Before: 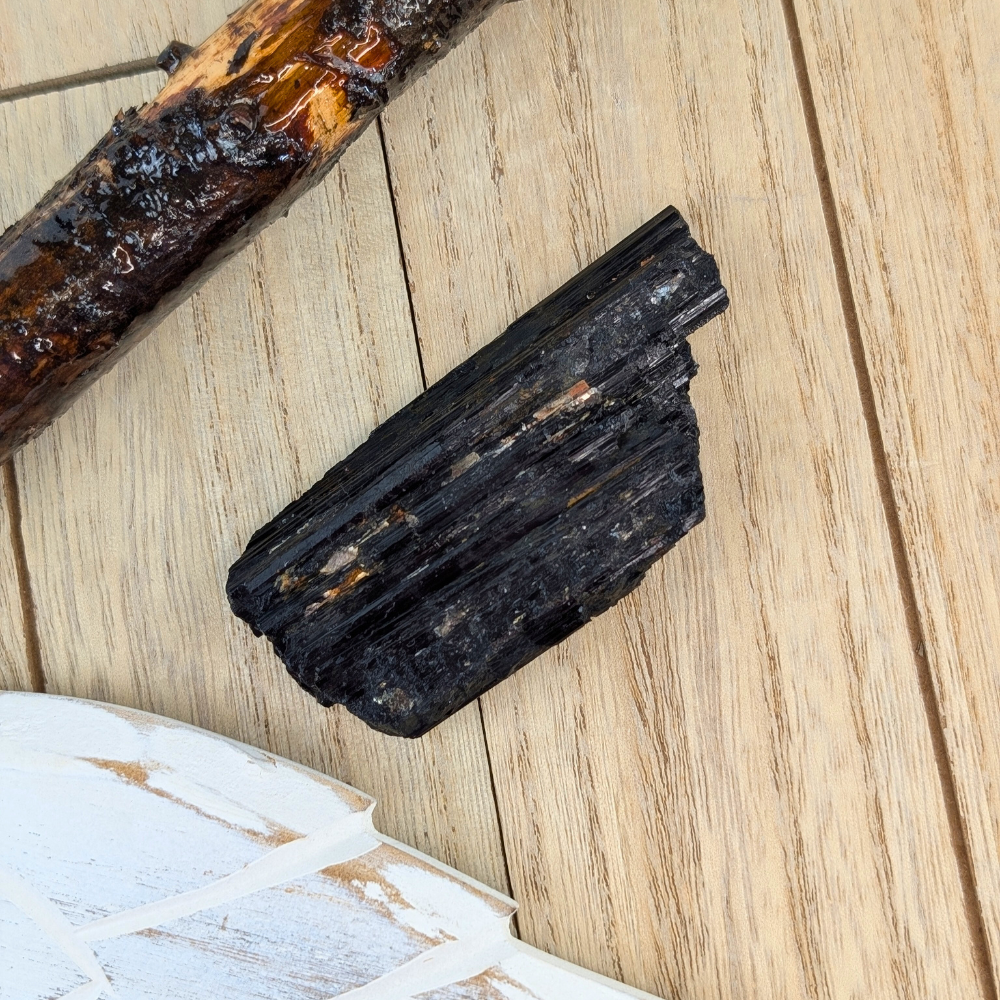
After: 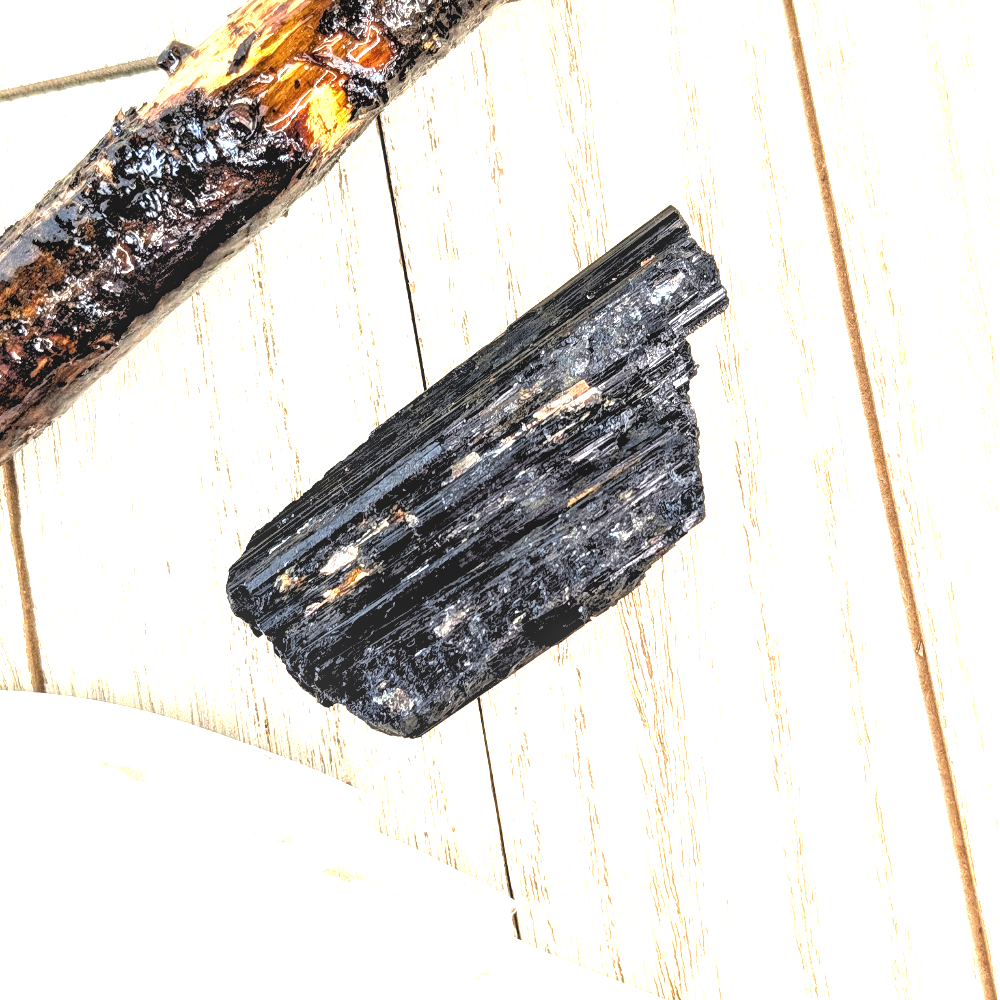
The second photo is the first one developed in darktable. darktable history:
local contrast: on, module defaults
rgb levels: levels [[0.034, 0.472, 0.904], [0, 0.5, 1], [0, 0.5, 1]]
exposure: black level correction 0, exposure 1.741 EV, compensate exposure bias true, compensate highlight preservation false
